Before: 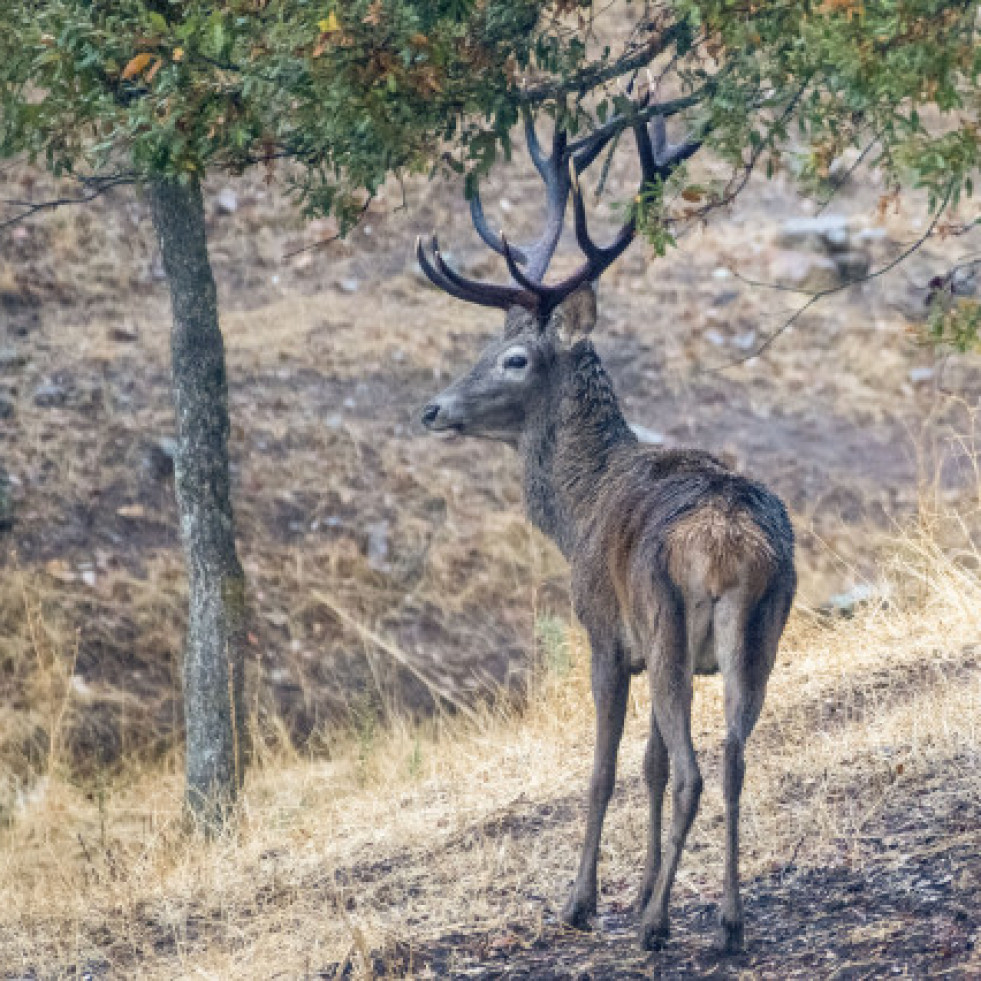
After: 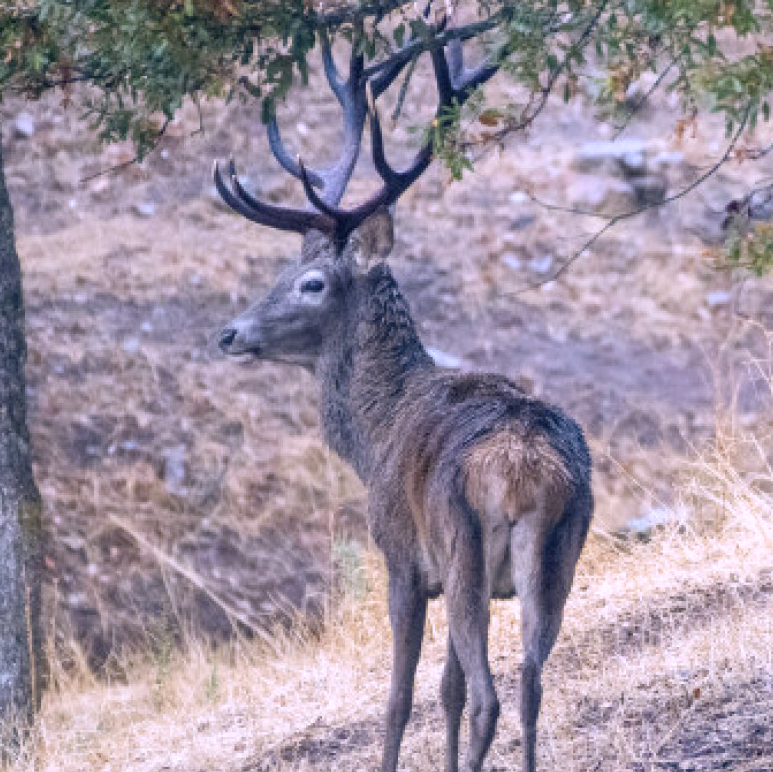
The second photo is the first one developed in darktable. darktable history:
tone equalizer: on, module defaults
crop and rotate: left 20.74%, top 7.912%, right 0.375%, bottom 13.378%
white balance: red 1.042, blue 1.17
